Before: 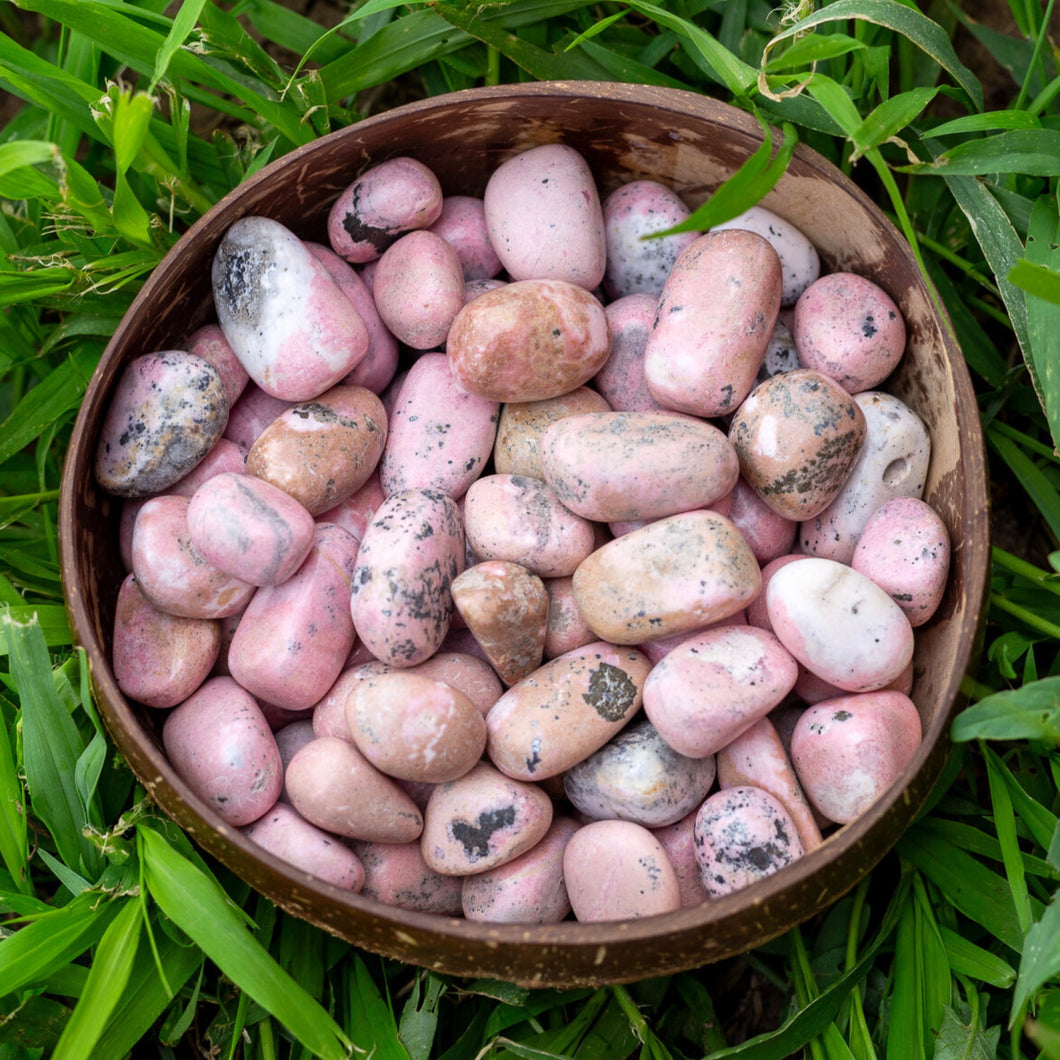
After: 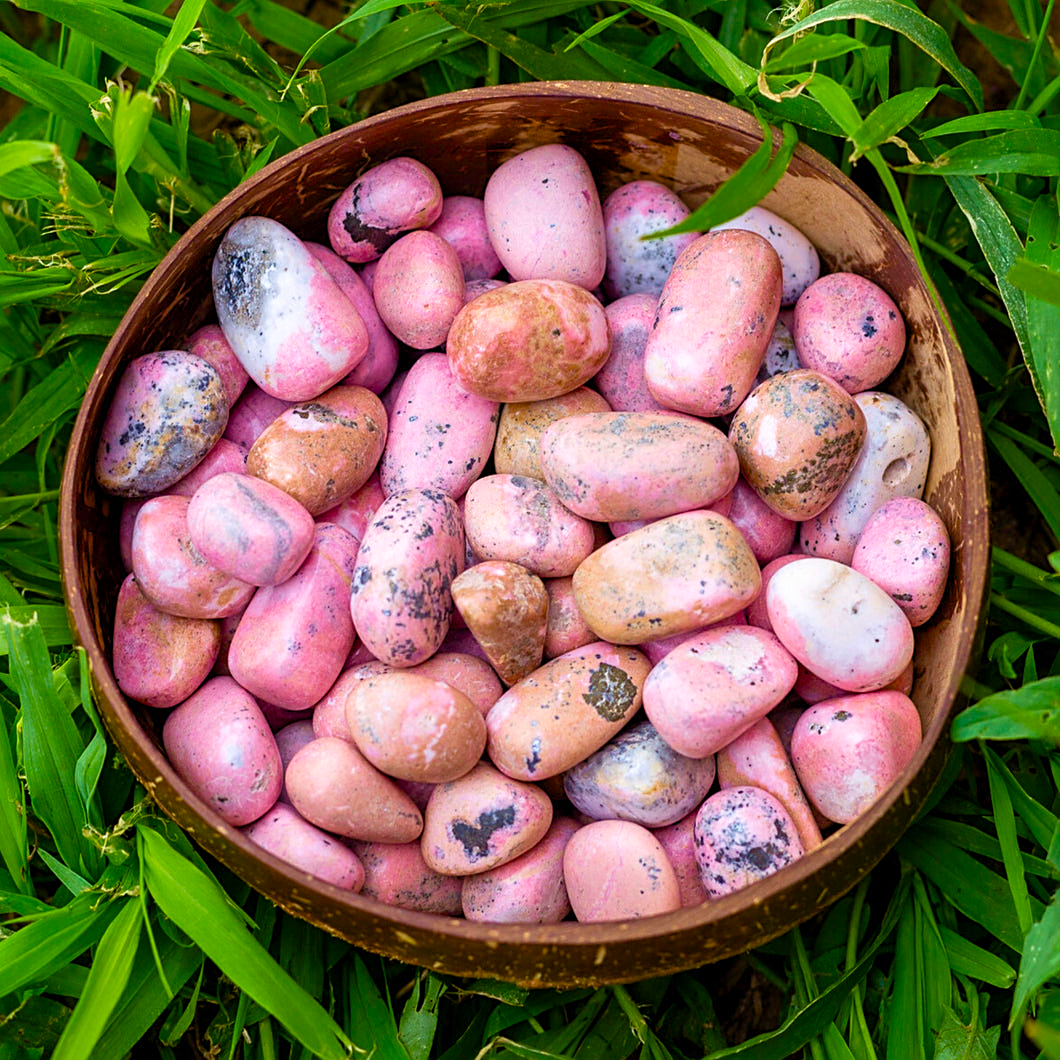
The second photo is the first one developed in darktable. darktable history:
sharpen: on, module defaults
color balance rgb: power › luminance 3.382%, power › hue 231.39°, linear chroma grading › global chroma 9.07%, perceptual saturation grading › global saturation 34.764%, perceptual saturation grading › highlights -25.757%, perceptual saturation grading › shadows 49.711%, global vibrance 20%
velvia: strength 44.91%
